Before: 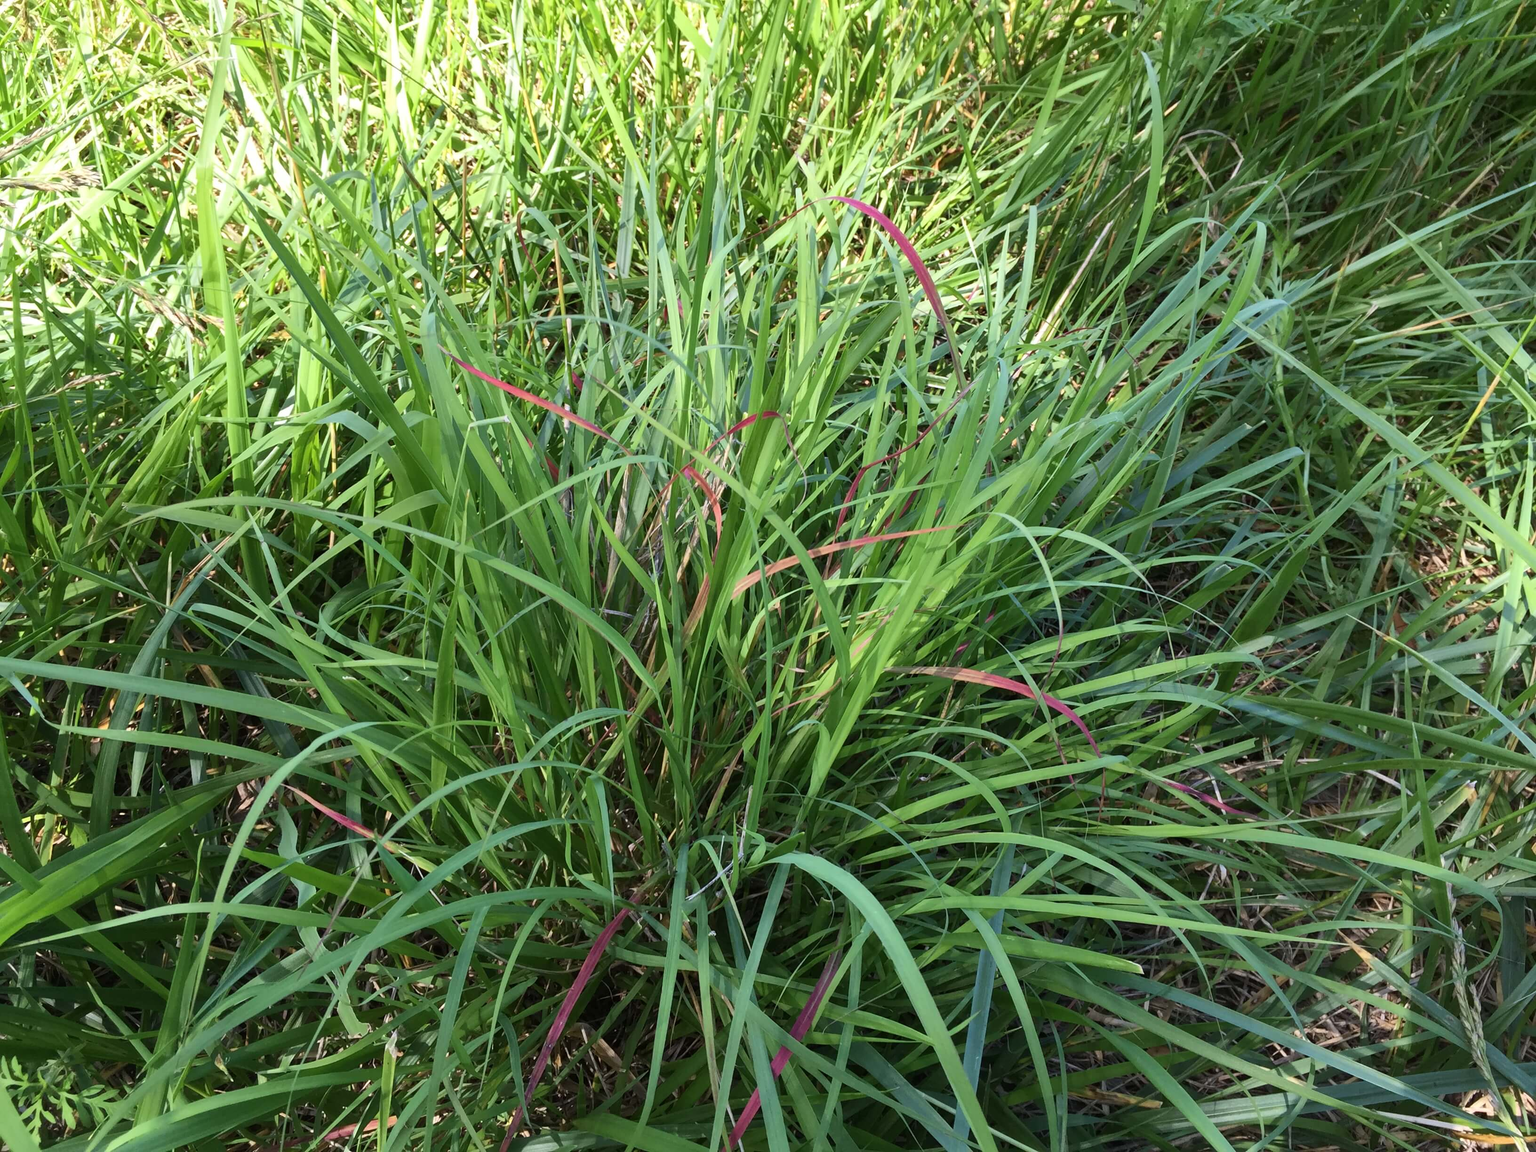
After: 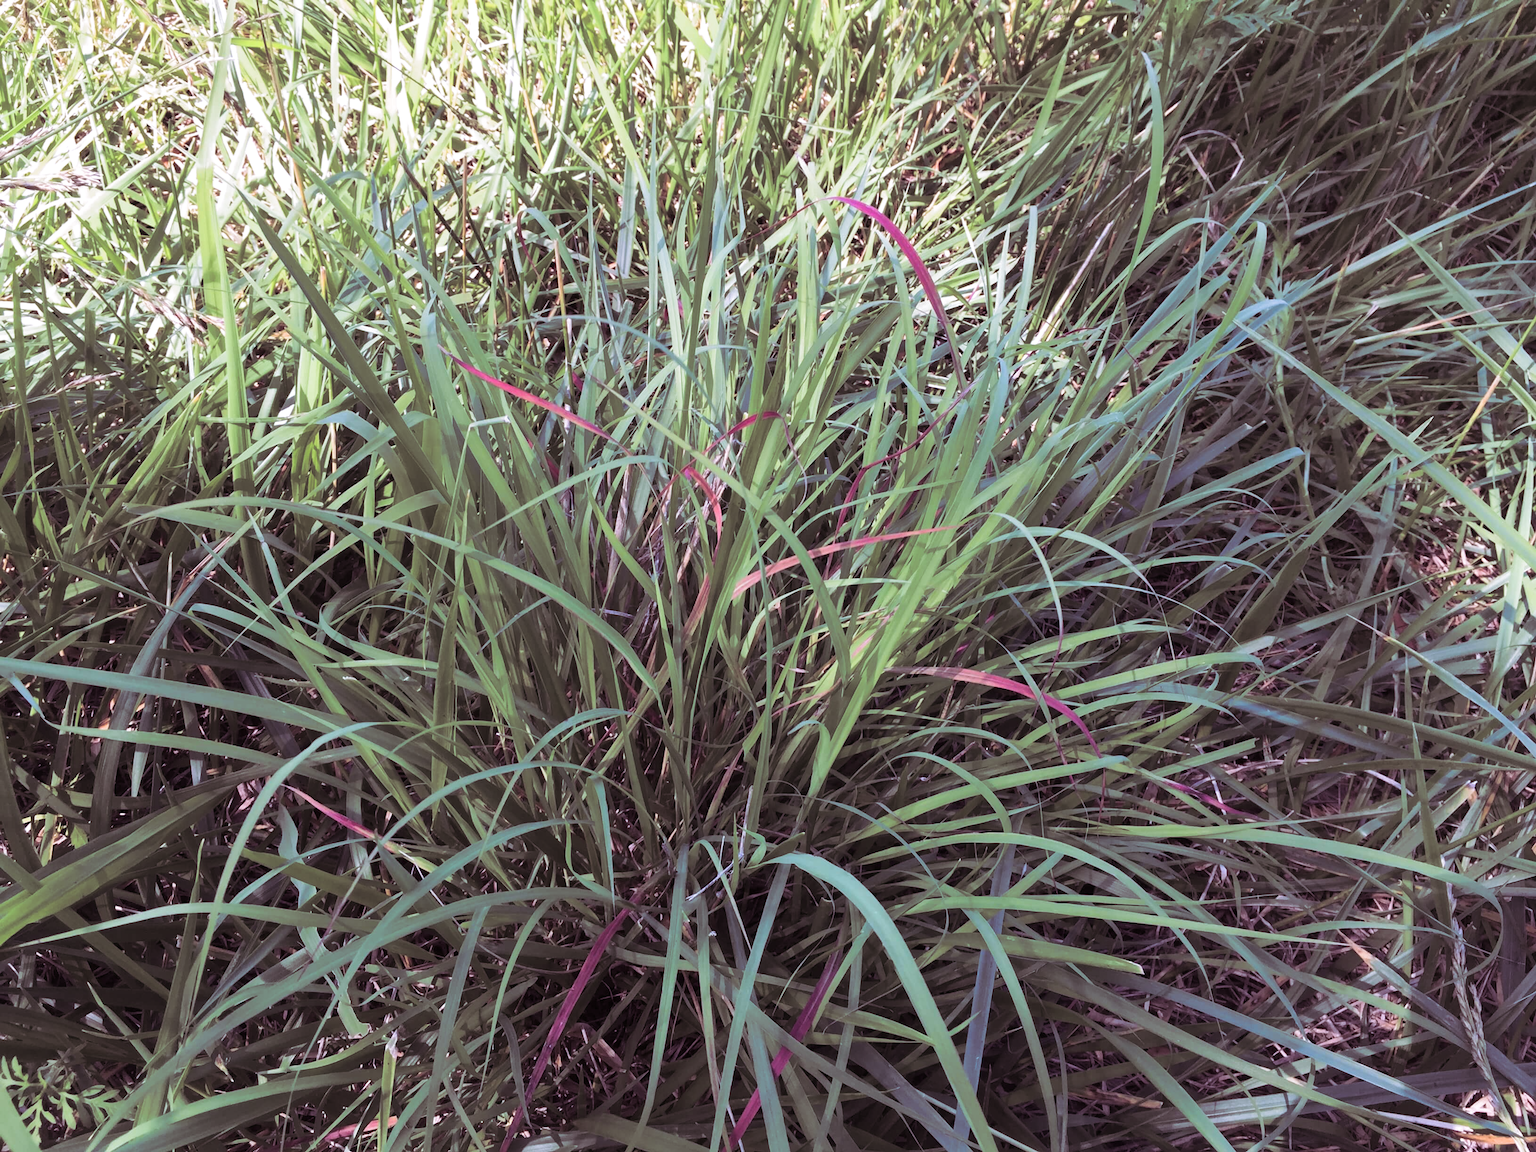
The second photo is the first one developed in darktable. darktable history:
color correction: highlights a* 15.03, highlights b* -25.07
split-toning: shadows › hue 316.8°, shadows › saturation 0.47, highlights › hue 201.6°, highlights › saturation 0, balance -41.97, compress 28.01%
